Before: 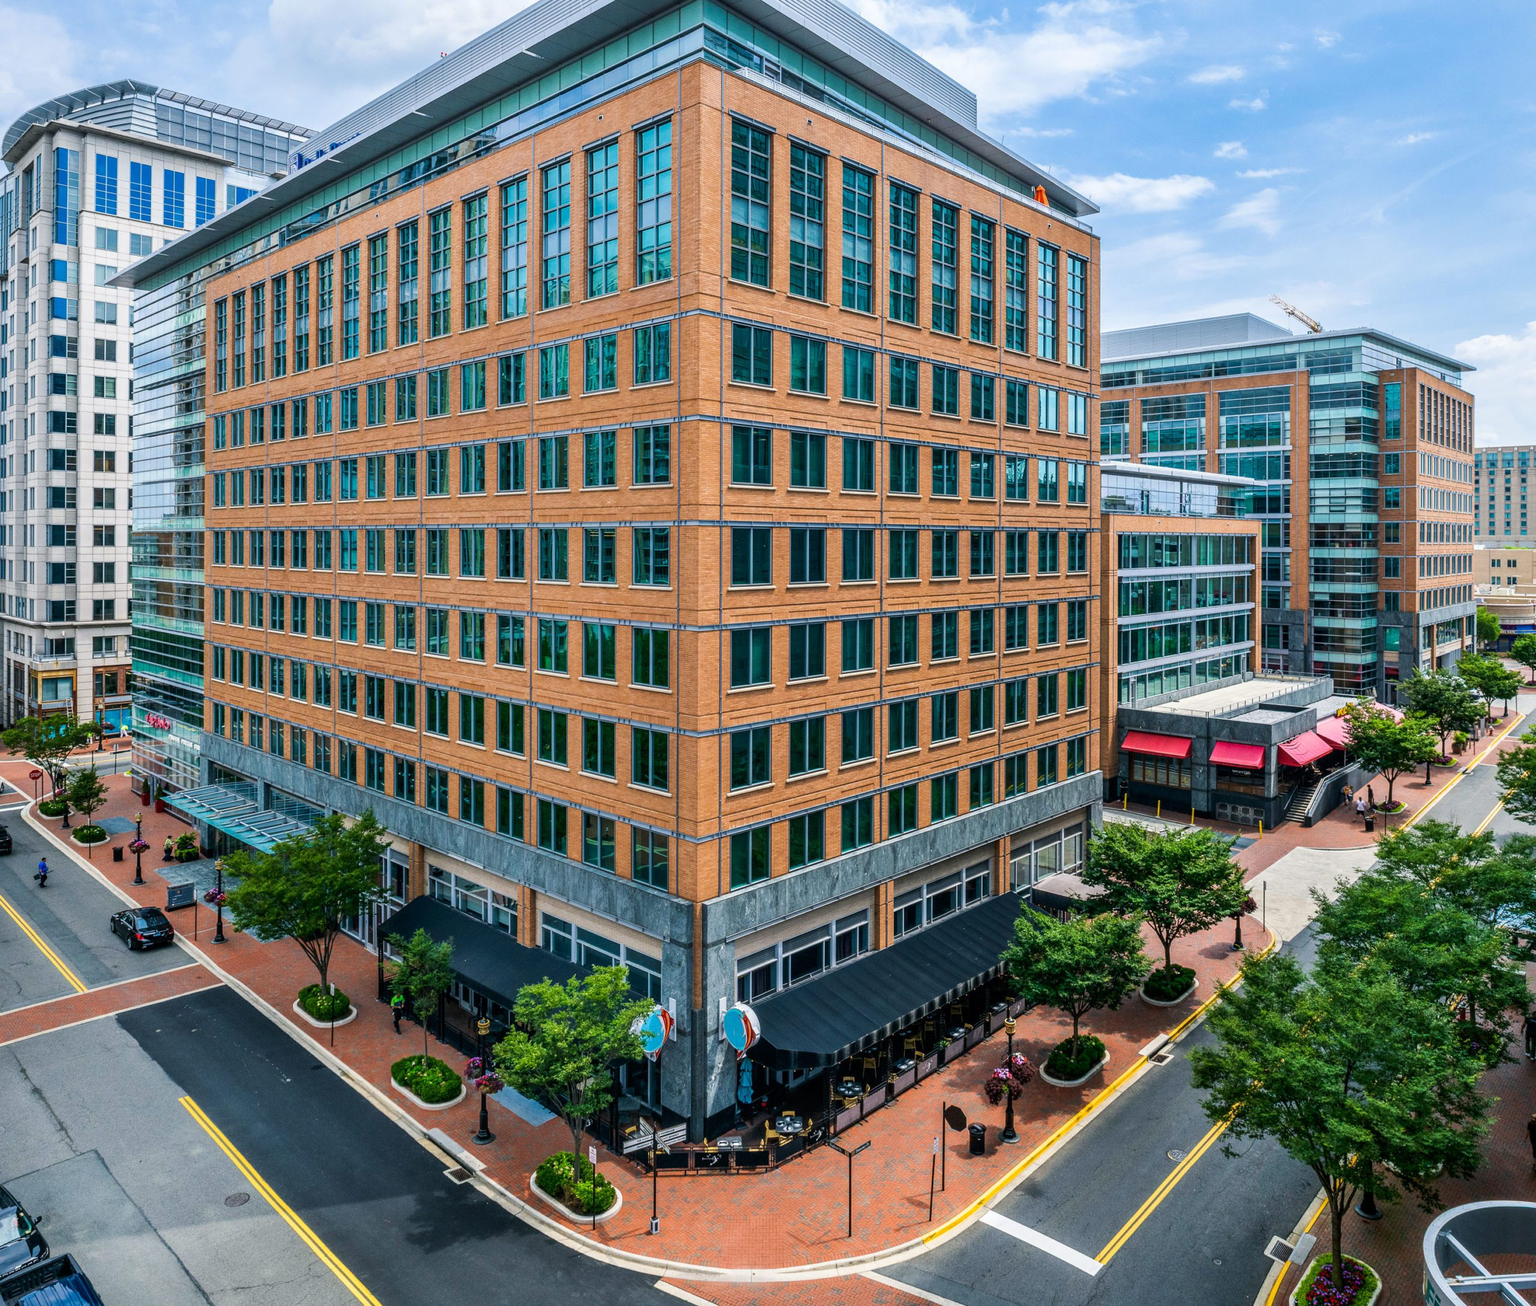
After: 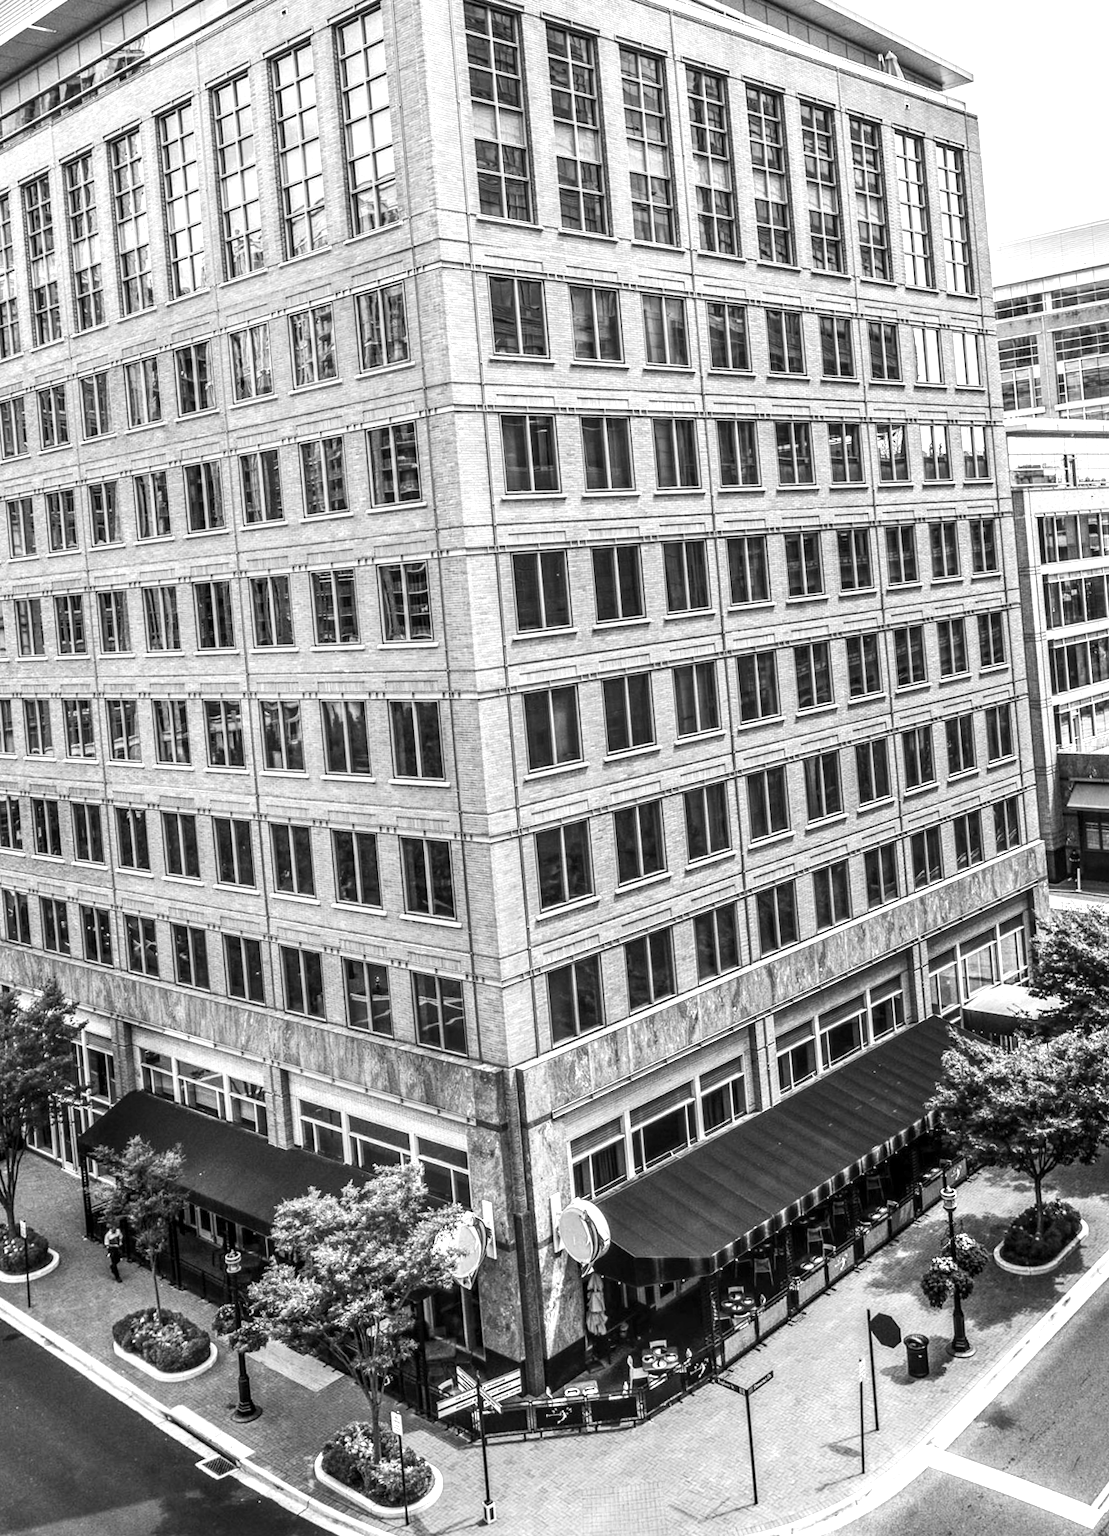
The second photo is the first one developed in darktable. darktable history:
tone curve: curves: ch0 [(0, 0) (0.003, 0.003) (0.011, 0.012) (0.025, 0.024) (0.044, 0.039) (0.069, 0.052) (0.1, 0.072) (0.136, 0.097) (0.177, 0.128) (0.224, 0.168) (0.277, 0.217) (0.335, 0.276) (0.399, 0.345) (0.468, 0.429) (0.543, 0.524) (0.623, 0.628) (0.709, 0.732) (0.801, 0.829) (0.898, 0.919) (1, 1)], preserve colors none
crop and rotate: angle 0.02°, left 24.353%, top 13.219%, right 26.156%, bottom 8.224%
rotate and perspective: rotation -4.98°, automatic cropping off
exposure: black level correction 0, exposure 1.2 EV, compensate highlight preservation false
white balance: red 0.871, blue 1.249
monochrome: on, module defaults
local contrast: detail 130%
